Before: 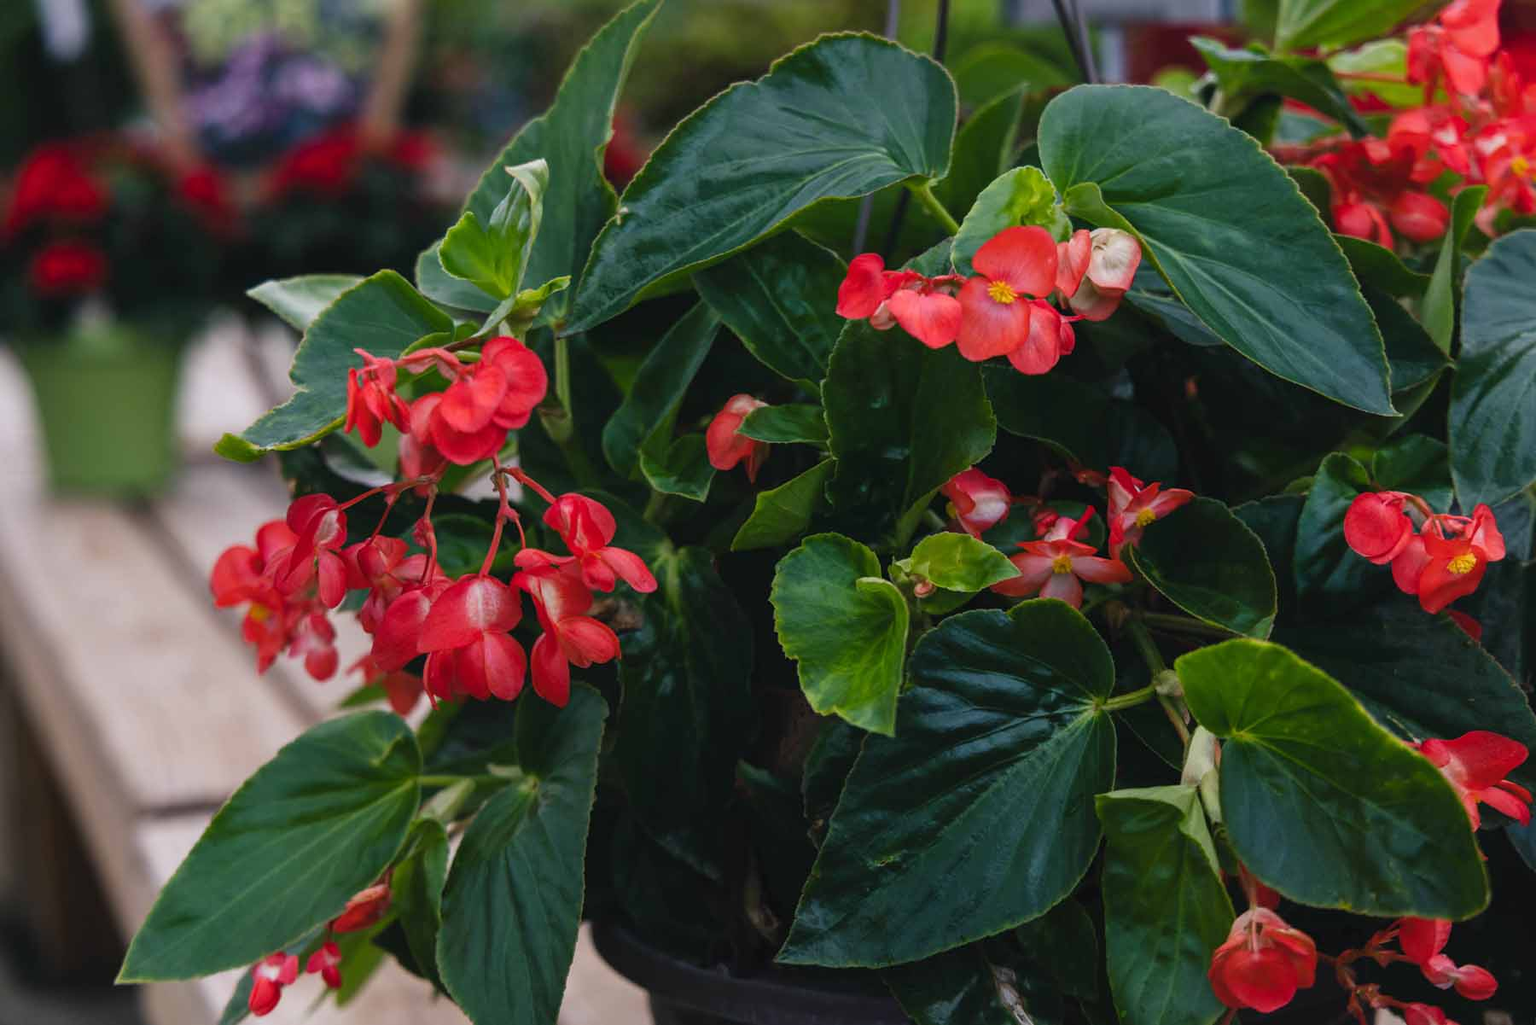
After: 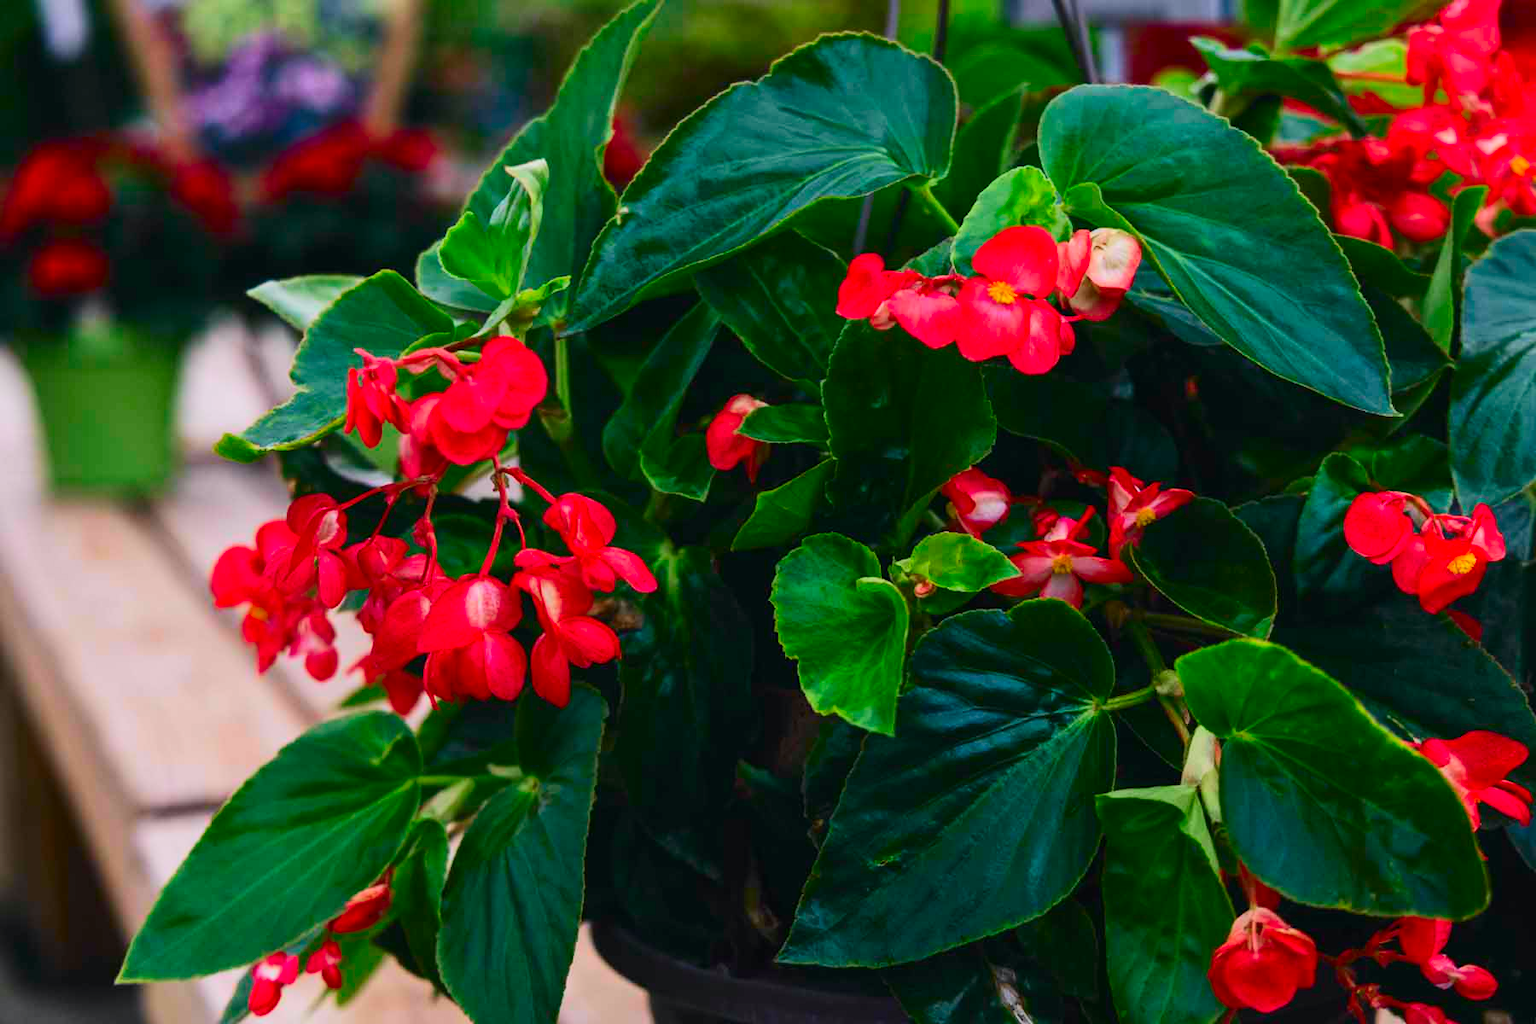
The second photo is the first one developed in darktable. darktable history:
exposure: compensate exposure bias true, compensate highlight preservation false
contrast brightness saturation: saturation 0.5
tone curve: curves: ch0 [(0, 0) (0.051, 0.03) (0.096, 0.071) (0.251, 0.234) (0.461, 0.515) (0.605, 0.692) (0.761, 0.824) (0.881, 0.907) (1, 0.984)]; ch1 [(0, 0) (0.1, 0.038) (0.318, 0.243) (0.399, 0.351) (0.478, 0.469) (0.499, 0.499) (0.534, 0.541) (0.567, 0.592) (0.601, 0.629) (0.666, 0.7) (1, 1)]; ch2 [(0, 0) (0.453, 0.45) (0.479, 0.483) (0.504, 0.499) (0.52, 0.519) (0.541, 0.559) (0.601, 0.622) (0.824, 0.815) (1, 1)], color space Lab, independent channels, preserve colors none
